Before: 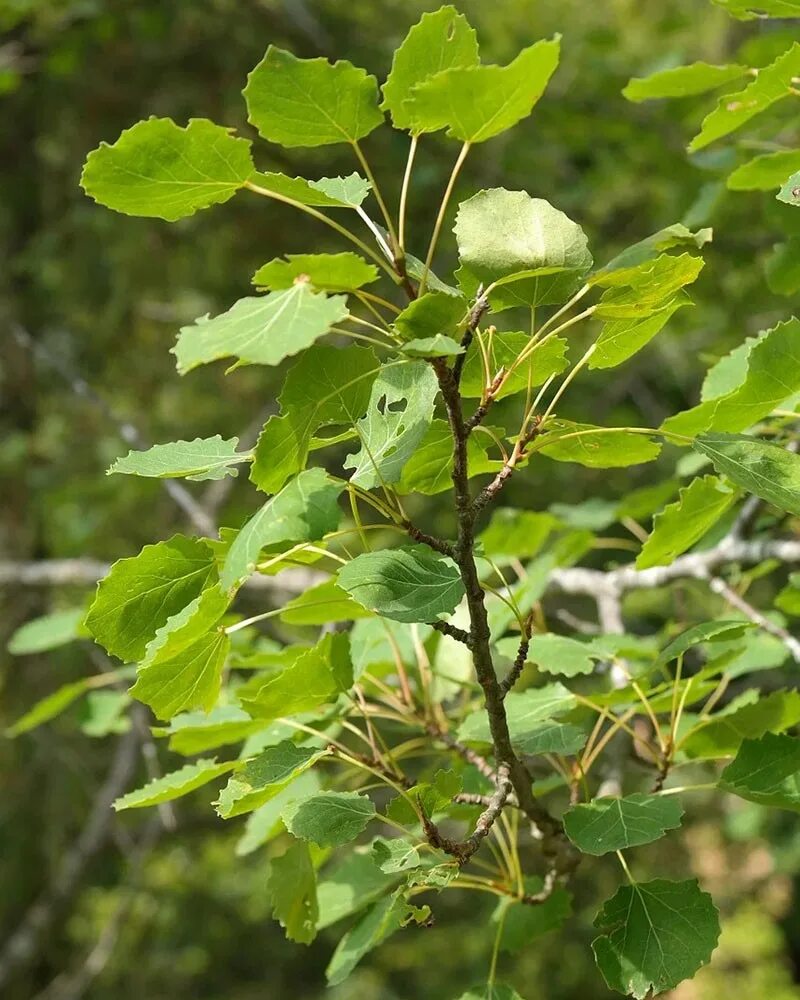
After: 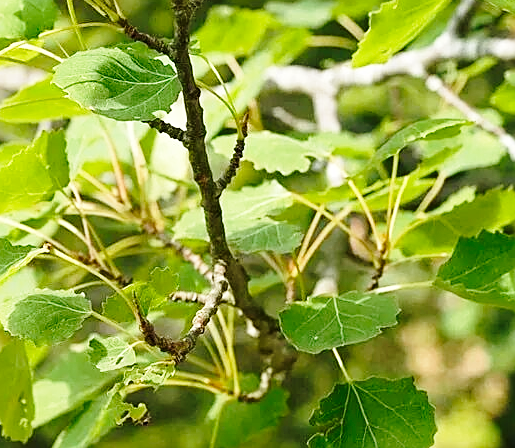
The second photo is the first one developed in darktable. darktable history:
sharpen: on, module defaults
base curve: curves: ch0 [(0, 0) (0.028, 0.03) (0.121, 0.232) (0.46, 0.748) (0.859, 0.968) (1, 1)], preserve colors none
exposure: compensate highlight preservation false
crop and rotate: left 35.509%, top 50.238%, bottom 4.934%
